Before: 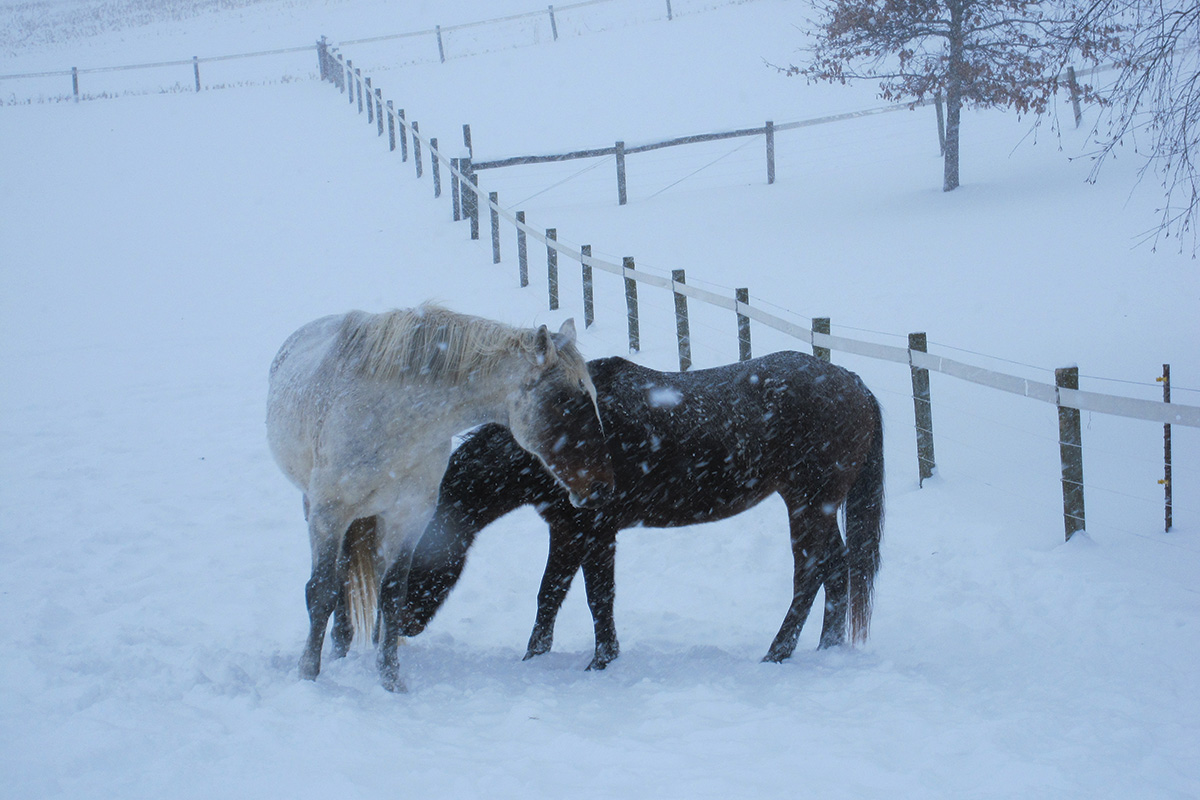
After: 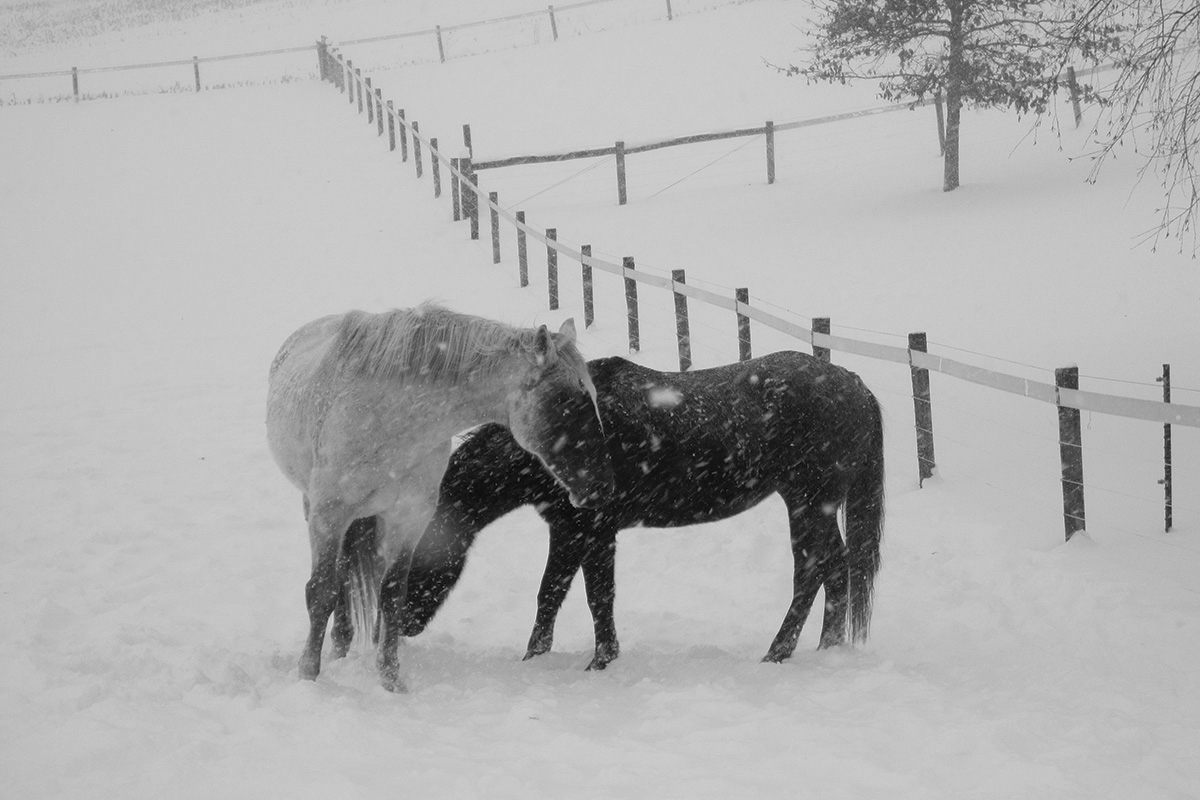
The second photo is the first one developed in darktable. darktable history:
color calibration: output gray [0.253, 0.26, 0.487, 0], gray › normalize channels true, illuminant same as pipeline (D50), adaptation XYZ, x 0.346, y 0.359, gamut compression 0
white balance: red 1.127, blue 0.943
